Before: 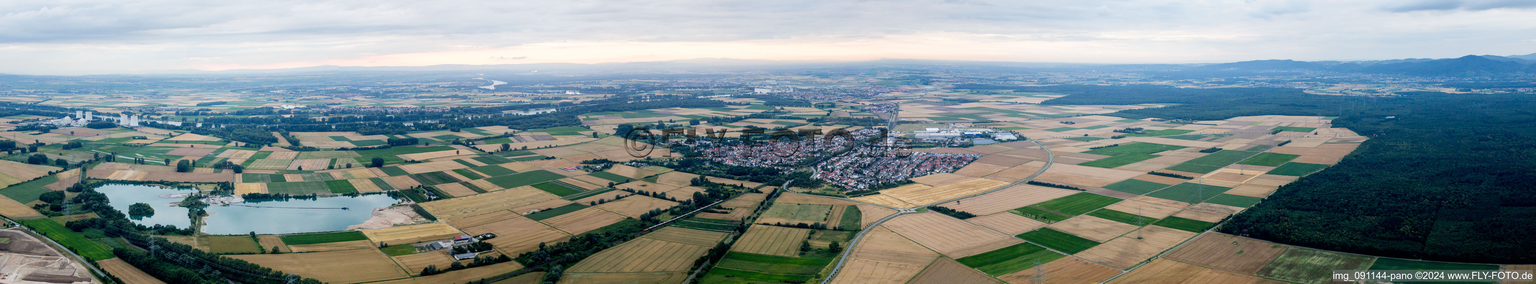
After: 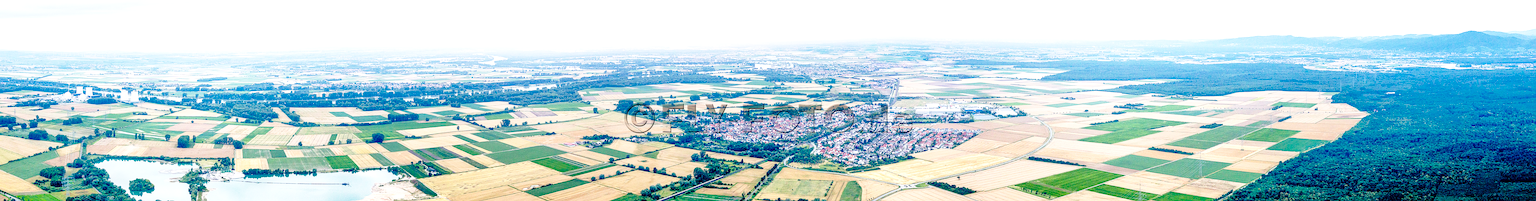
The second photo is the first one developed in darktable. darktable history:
crop and rotate: top 8.757%, bottom 20.252%
base curve: curves: ch0 [(0, 0) (0.032, 0.037) (0.105, 0.228) (0.435, 0.76) (0.856, 0.983) (1, 1)], preserve colors none
exposure: black level correction 0, exposure 0.698 EV, compensate highlight preservation false
color balance rgb: shadows lift › chroma 2.037%, shadows lift › hue 251.02°, highlights gain › chroma 1.364%, highlights gain › hue 51.91°, linear chroma grading › global chroma -0.995%, perceptual saturation grading › global saturation 3.494%, global vibrance 20%
tone equalizer: -7 EV 0.14 EV, -6 EV 0.561 EV, -5 EV 1.12 EV, -4 EV 1.3 EV, -3 EV 1.14 EV, -2 EV 0.6 EV, -1 EV 0.157 EV
local contrast: on, module defaults
sharpen: on, module defaults
